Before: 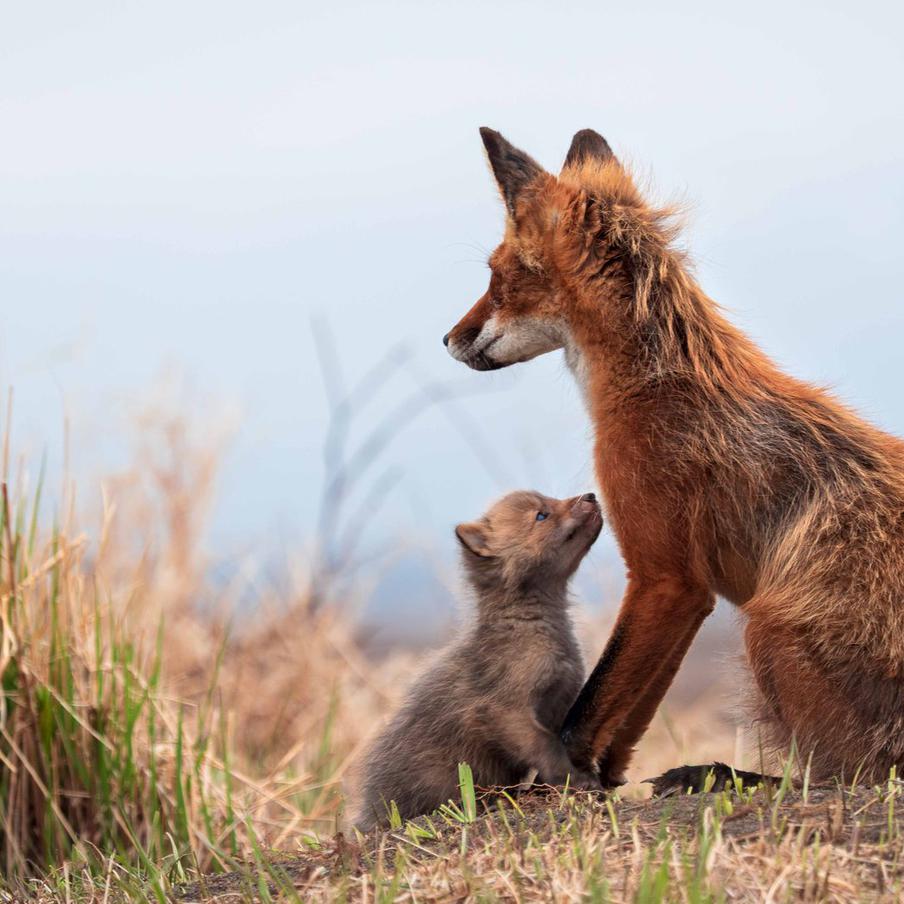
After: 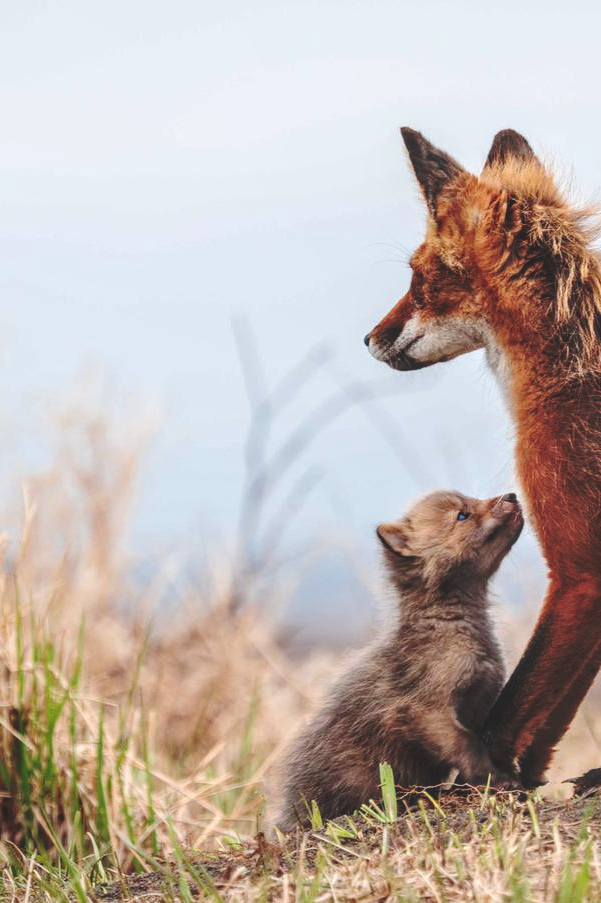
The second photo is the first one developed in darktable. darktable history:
base curve: curves: ch0 [(0, 0.024) (0.055, 0.065) (0.121, 0.166) (0.236, 0.319) (0.693, 0.726) (1, 1)], preserve colors none
crop and rotate: left 8.807%, right 24.675%
local contrast: detail 130%
